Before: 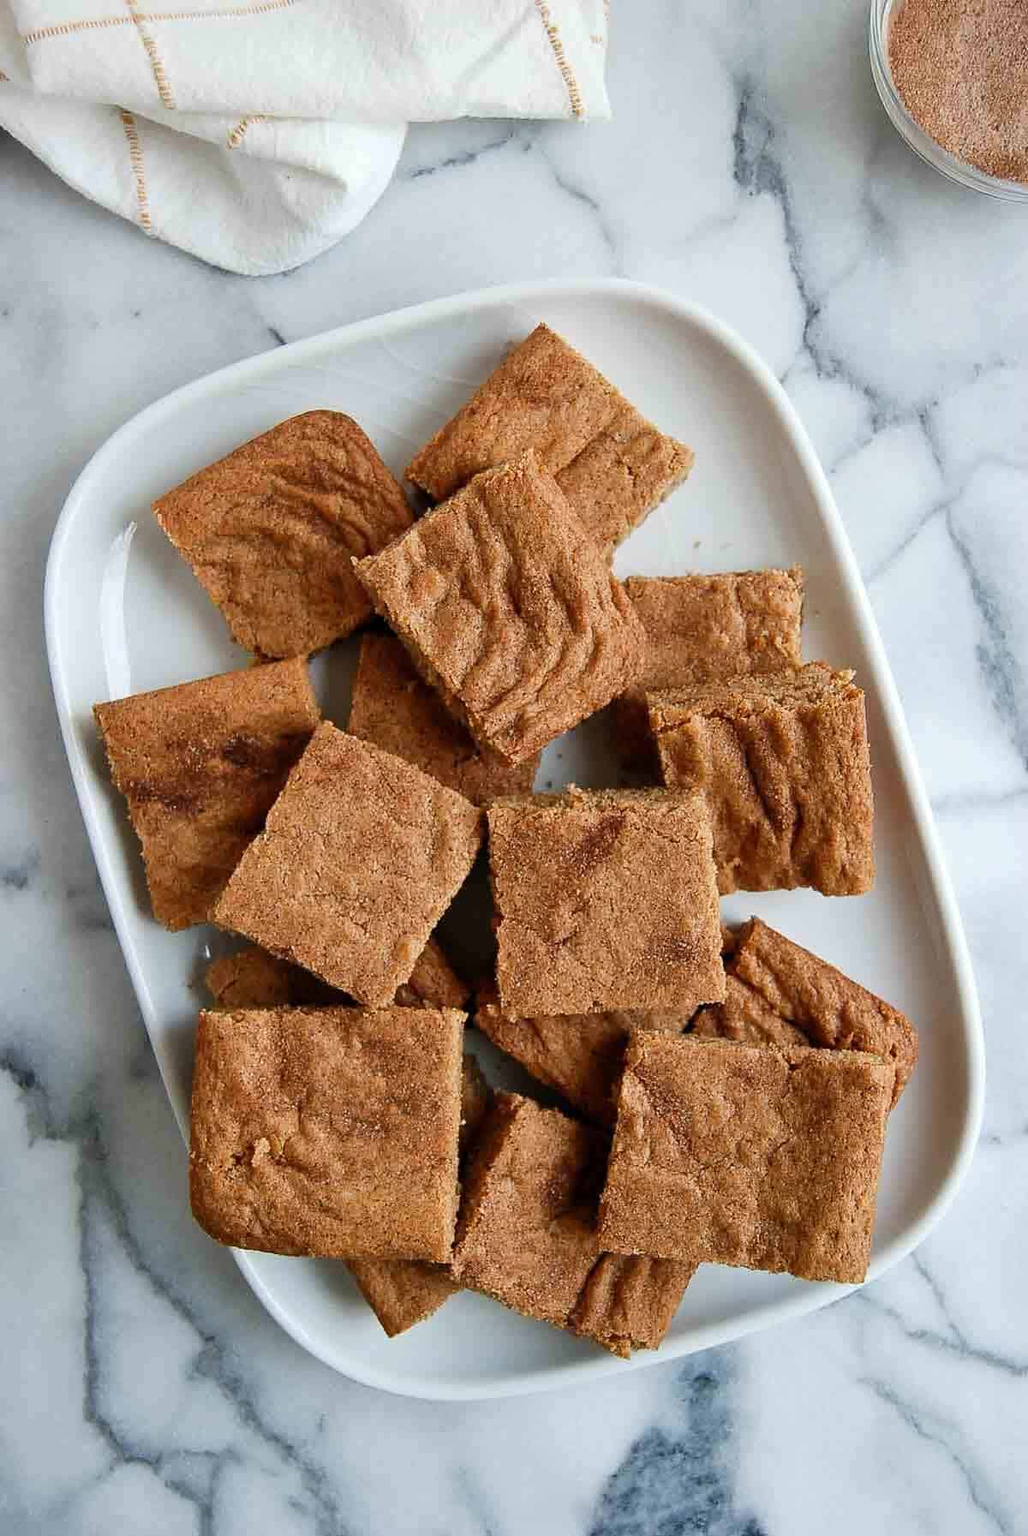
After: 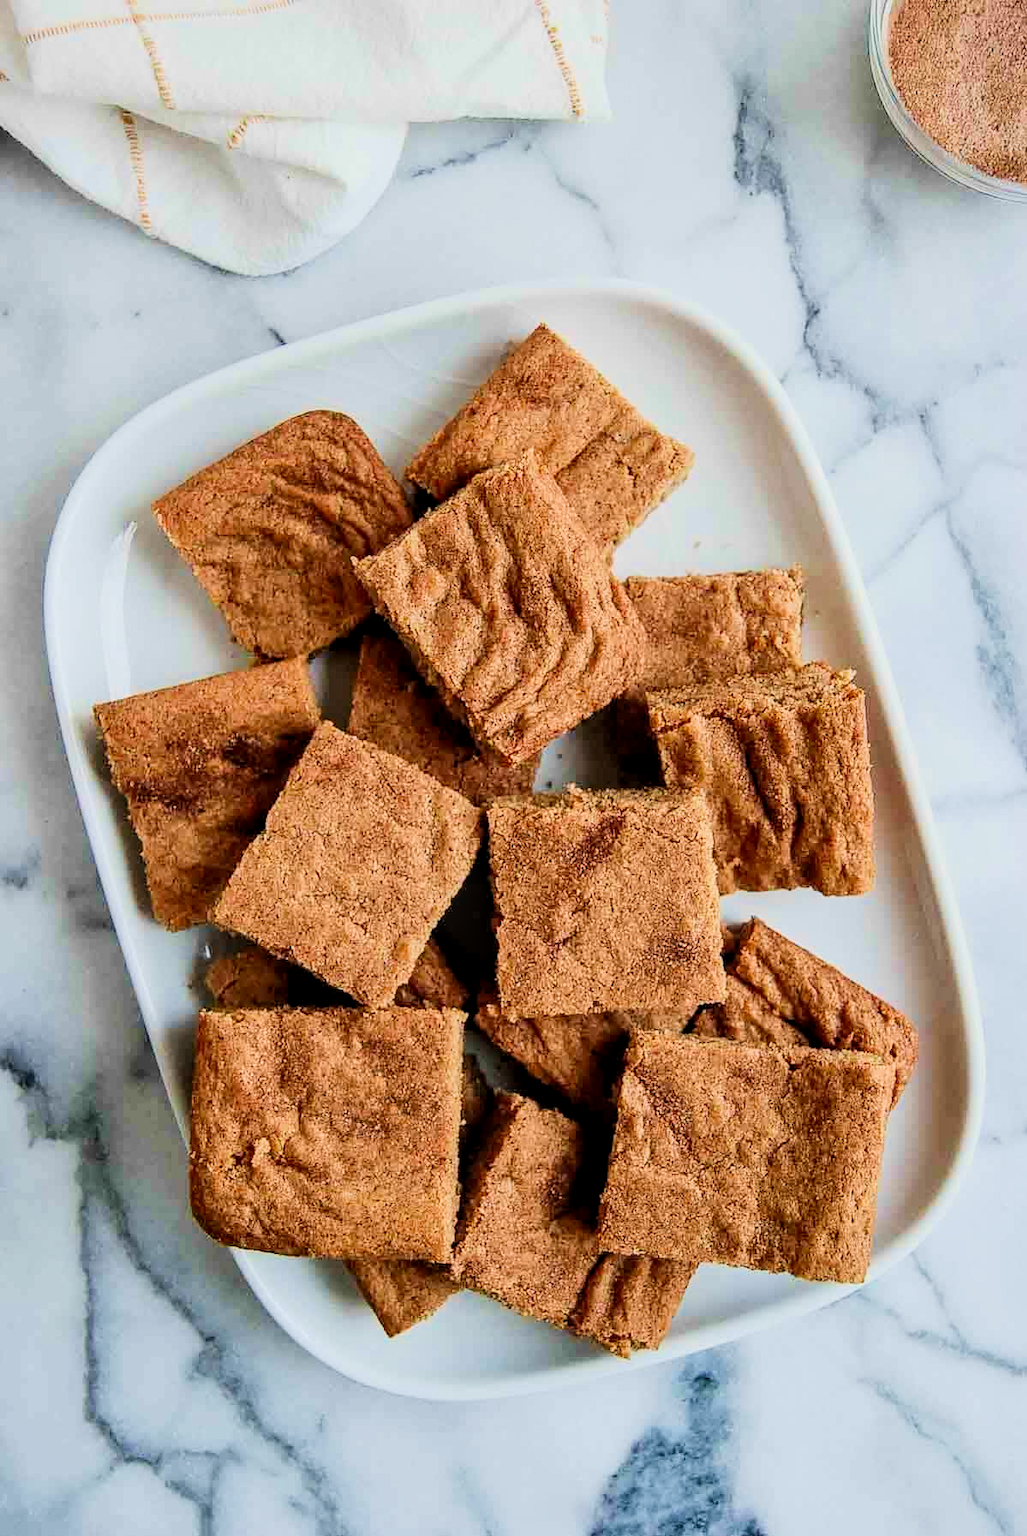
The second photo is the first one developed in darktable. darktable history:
local contrast: detail 130%
contrast brightness saturation: contrast 0.199, brightness 0.162, saturation 0.222
velvia: on, module defaults
filmic rgb: black relative exposure -7.28 EV, white relative exposure 5.06 EV, hardness 3.2
